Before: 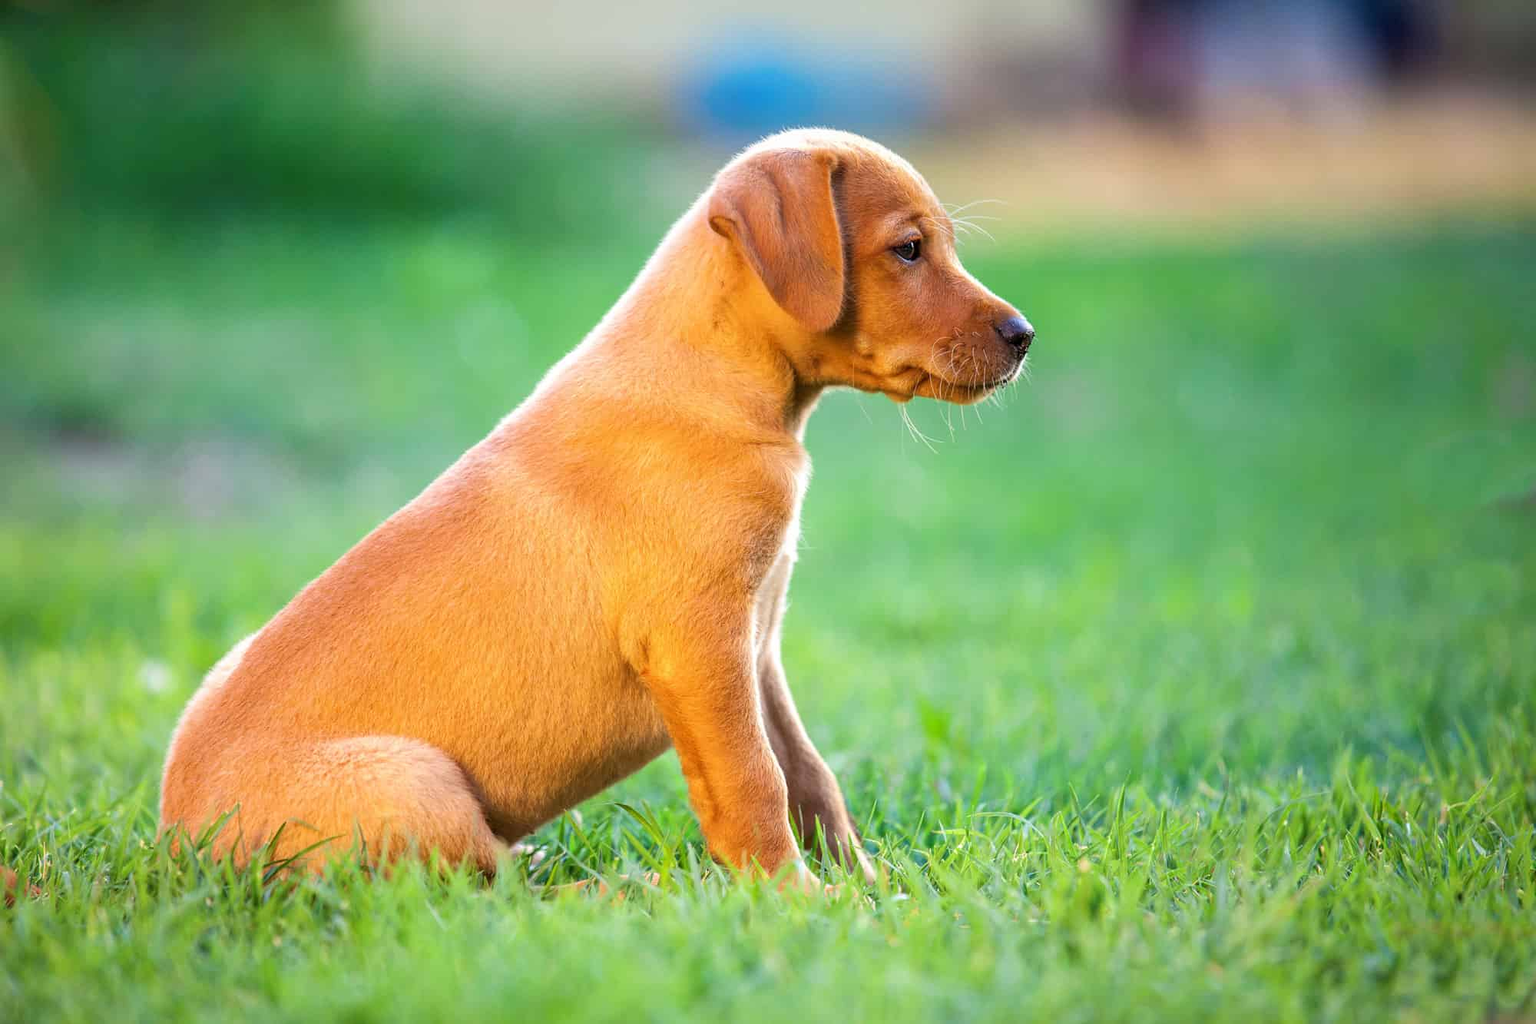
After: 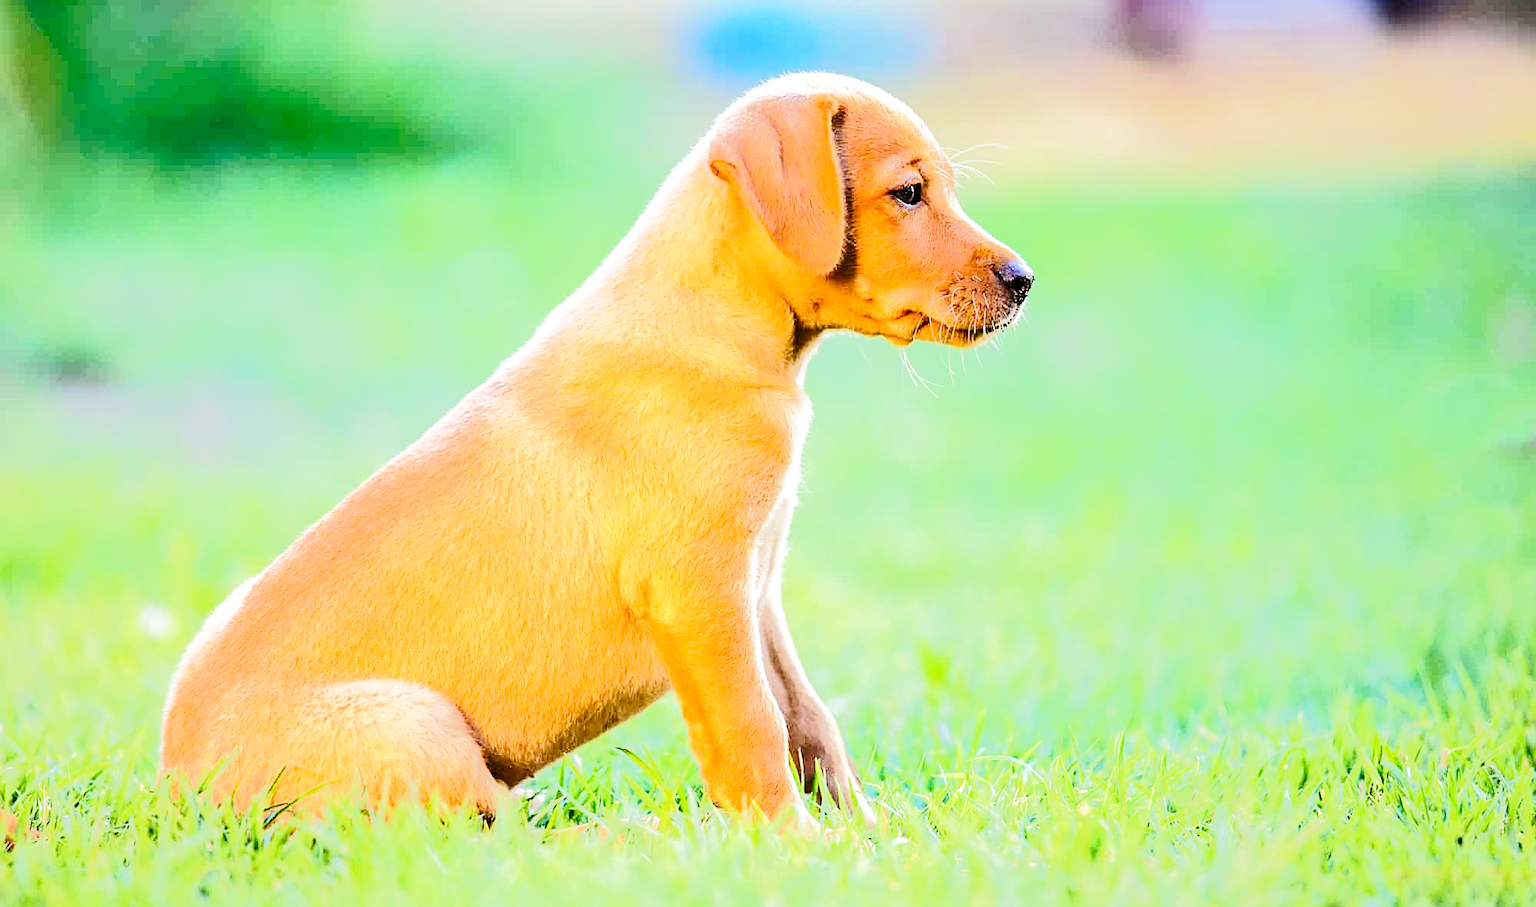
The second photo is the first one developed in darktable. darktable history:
exposure: black level correction 0.005, exposure 0.015 EV, compensate exposure bias true, compensate highlight preservation false
crop and rotate: top 5.531%, bottom 5.835%
color correction: highlights a* 0.006, highlights b* -0.721
sharpen: on, module defaults
tone equalizer: -8 EV -0.521 EV, -7 EV -0.289 EV, -6 EV -0.104 EV, -5 EV 0.394 EV, -4 EV 0.949 EV, -3 EV 0.803 EV, -2 EV -0.011 EV, -1 EV 0.133 EV, +0 EV -0.021 EV, edges refinement/feathering 500, mask exposure compensation -1.57 EV, preserve details no
color zones: curves: ch0 [(0.068, 0.464) (0.25, 0.5) (0.48, 0.508) (0.75, 0.536) (0.886, 0.476) (0.967, 0.456)]; ch1 [(0.066, 0.456) (0.25, 0.5) (0.616, 0.508) (0.746, 0.56) (0.934, 0.444)]
base curve: curves: ch0 [(0, 0) (0.028, 0.03) (0.121, 0.232) (0.46, 0.748) (0.859, 0.968) (1, 1)], preserve colors none
